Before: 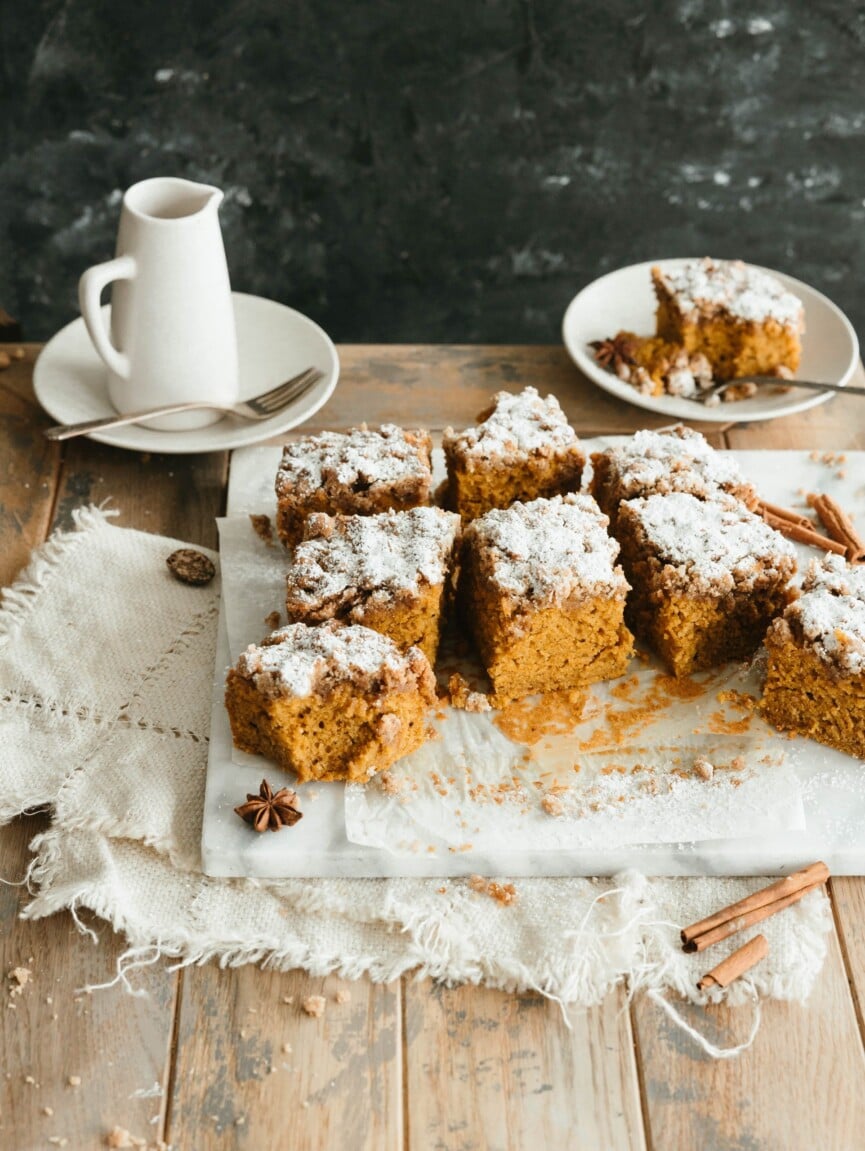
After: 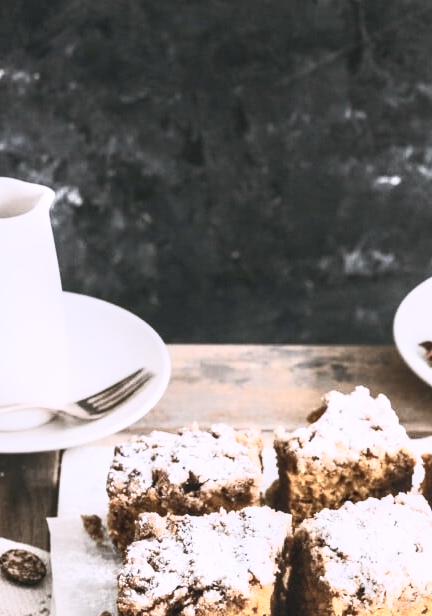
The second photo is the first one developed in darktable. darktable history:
local contrast: on, module defaults
crop: left 19.556%, right 30.401%, bottom 46.458%
white balance: red 1.042, blue 1.17
contrast brightness saturation: contrast 0.57, brightness 0.57, saturation -0.34
